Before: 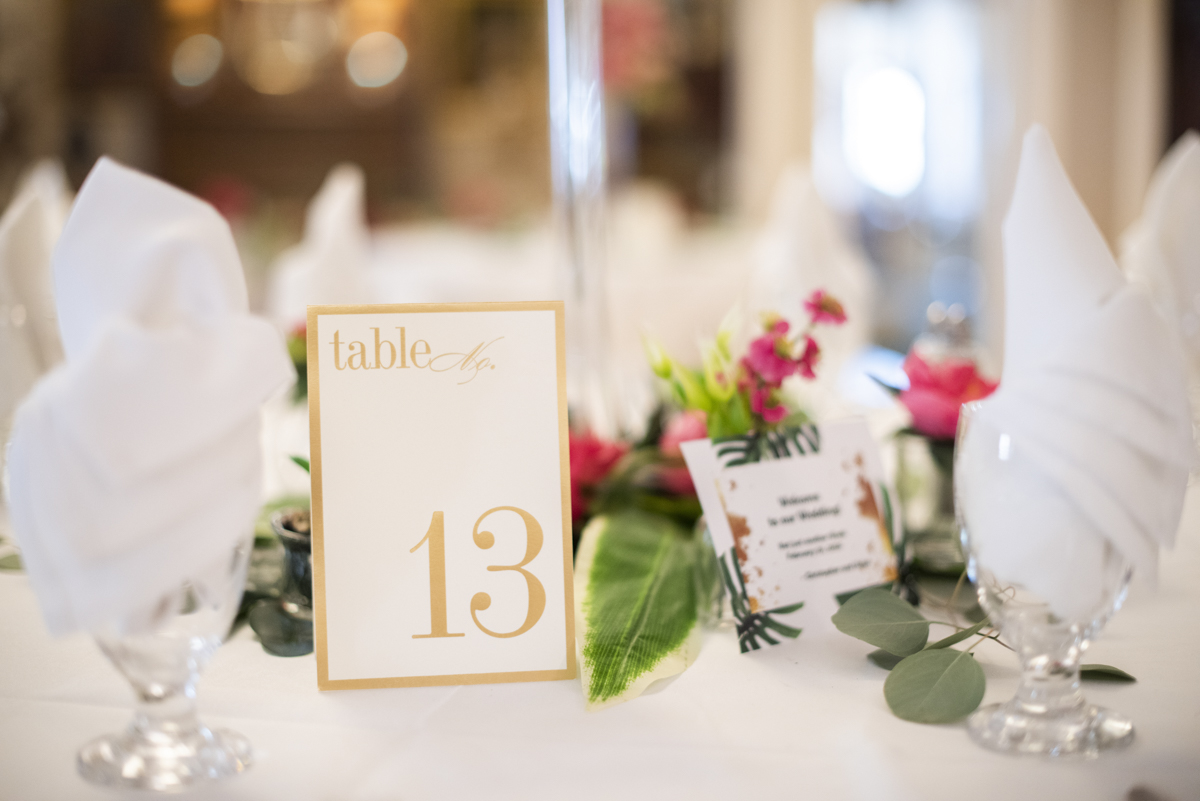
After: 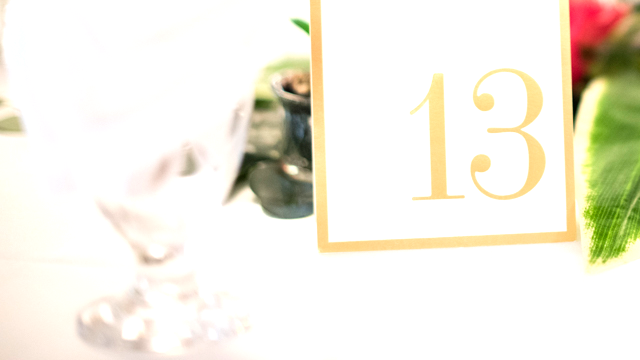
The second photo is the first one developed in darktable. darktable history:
exposure: black level correction 0, exposure 0.7 EV, compensate exposure bias true, compensate highlight preservation false
crop and rotate: top 54.778%, right 46.61%, bottom 0.159%
